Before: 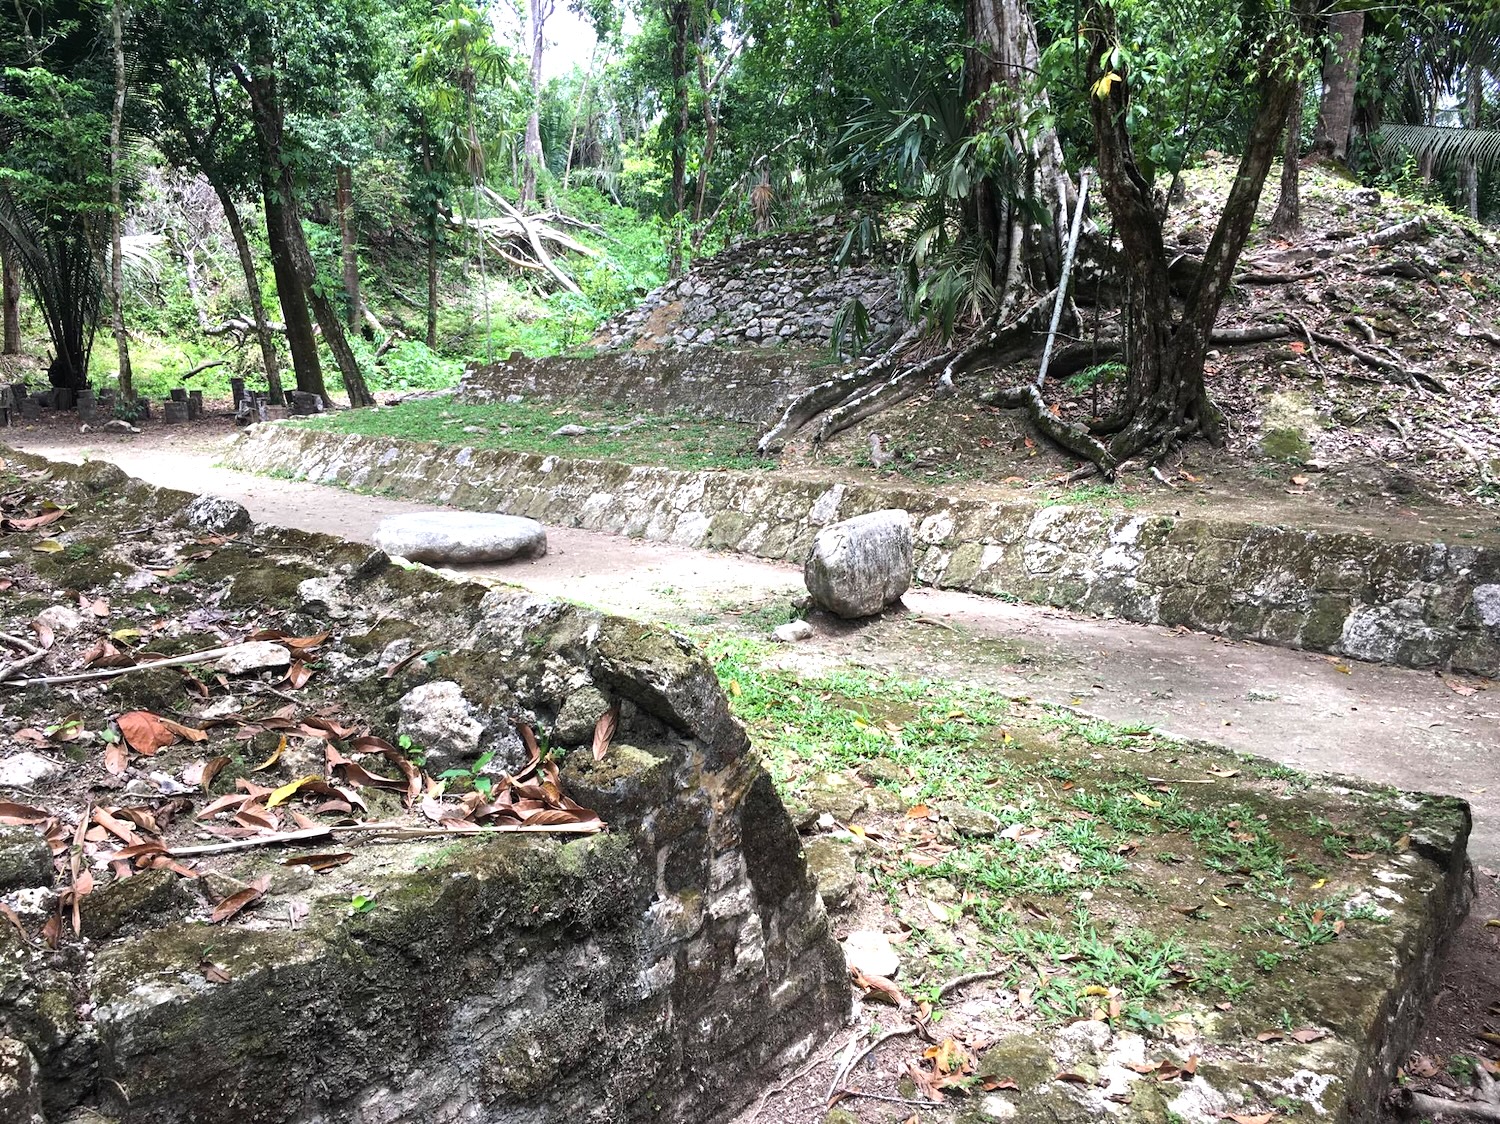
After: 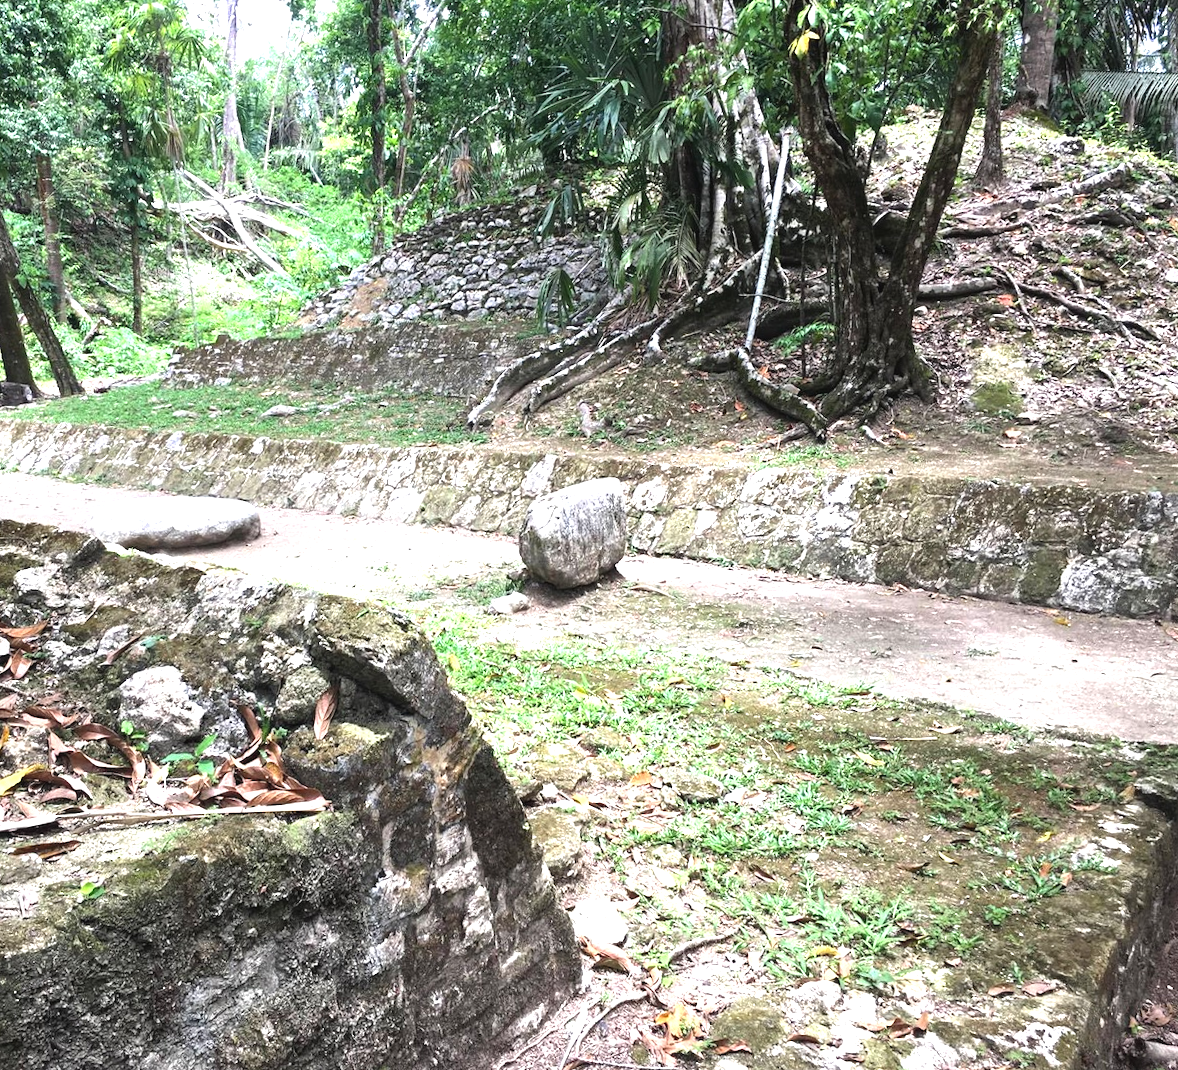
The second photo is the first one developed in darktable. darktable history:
rotate and perspective: rotation -2.12°, lens shift (vertical) 0.009, lens shift (horizontal) -0.008, automatic cropping original format, crop left 0.036, crop right 0.964, crop top 0.05, crop bottom 0.959
exposure: black level correction -0.002, exposure 0.54 EV, compensate highlight preservation false
crop: left 17.582%, bottom 0.031%
